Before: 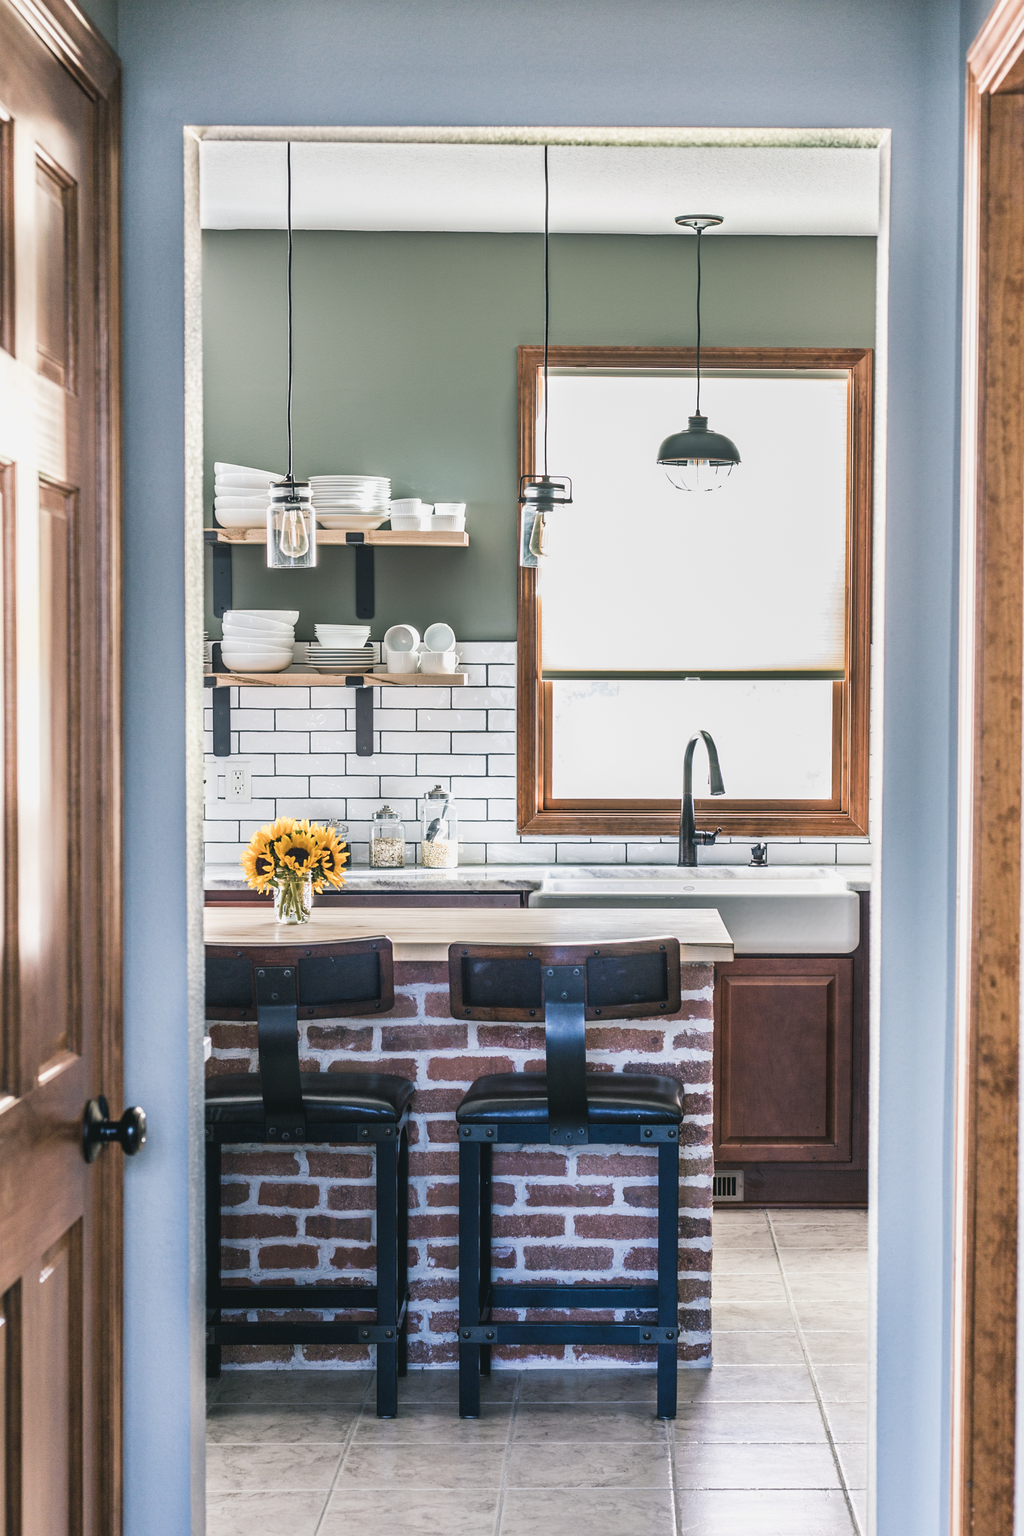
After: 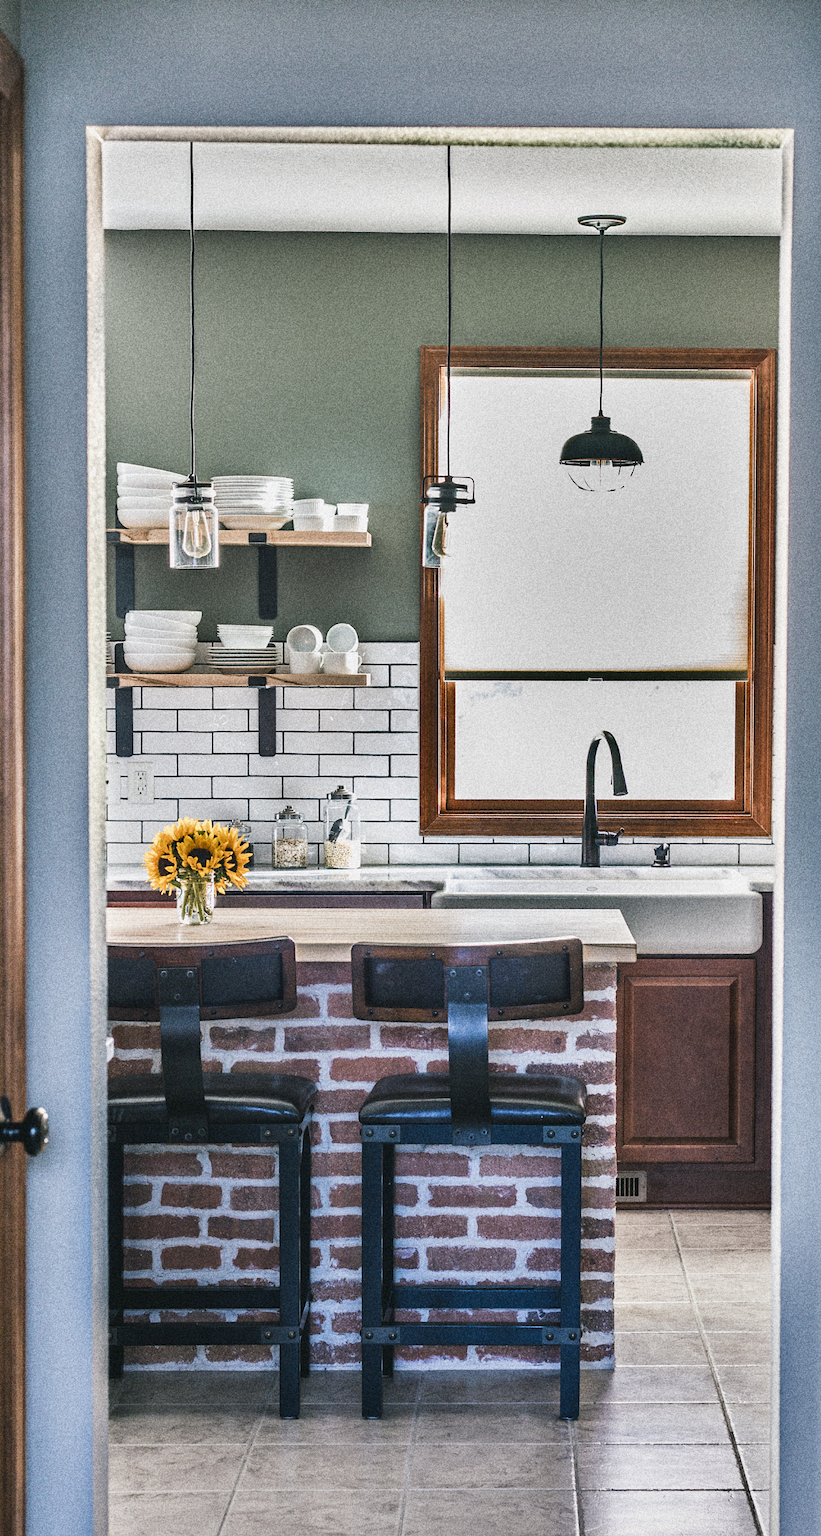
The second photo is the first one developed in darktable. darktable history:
crop and rotate: left 9.597%, right 10.195%
grain: coarseness 14.49 ISO, strength 48.04%, mid-tones bias 35%
shadows and highlights: white point adjustment 0.1, highlights -70, soften with gaussian
